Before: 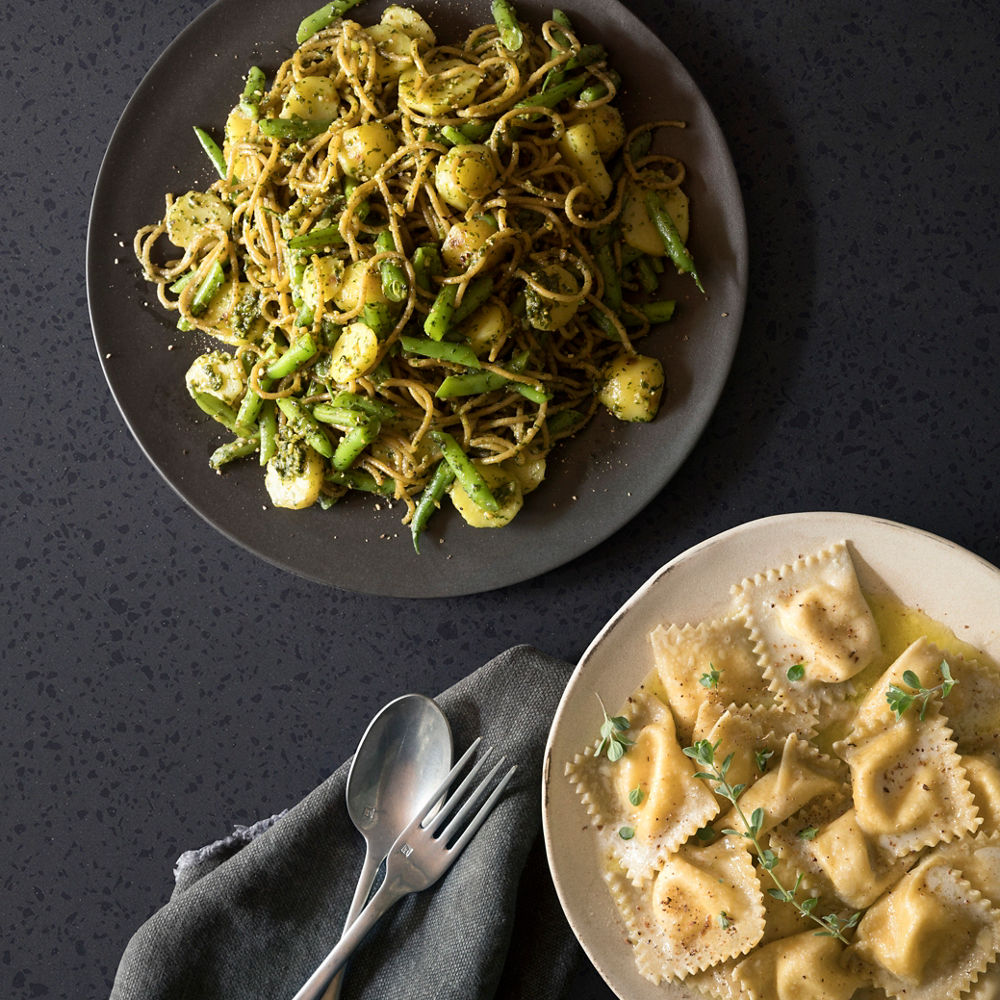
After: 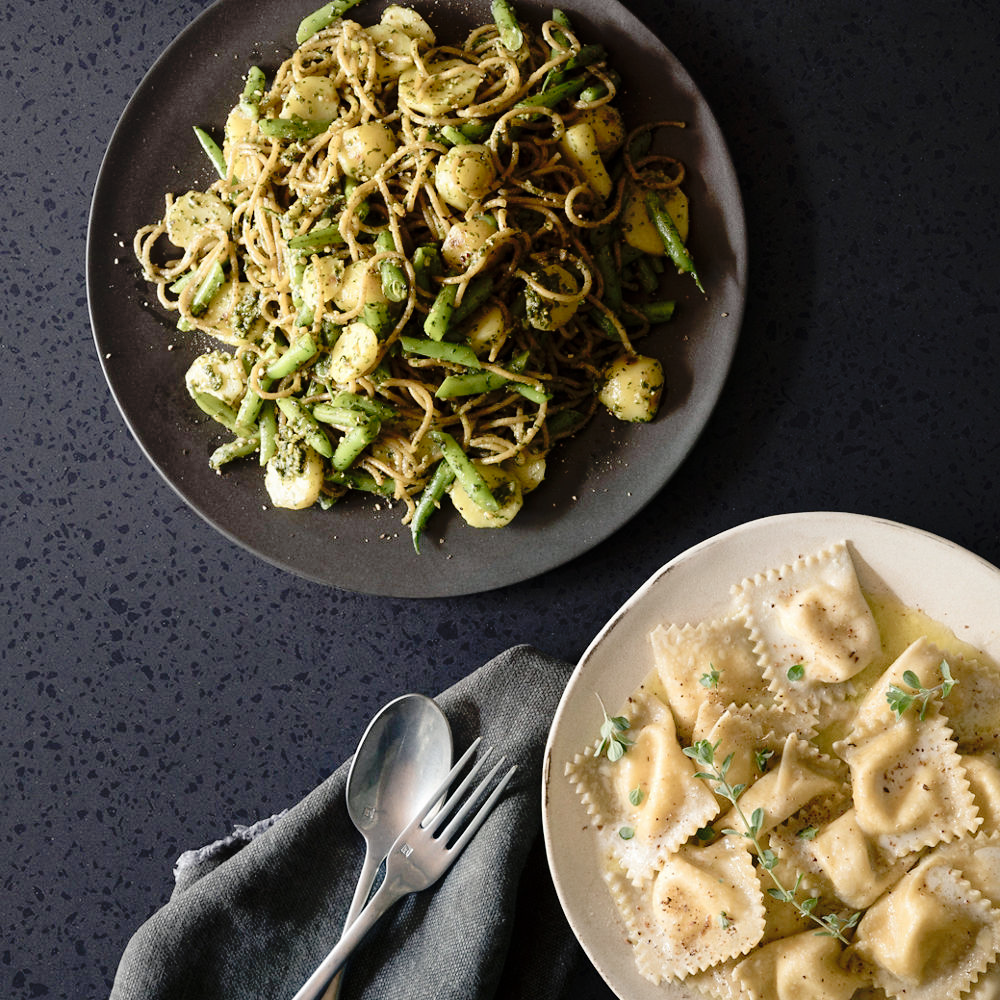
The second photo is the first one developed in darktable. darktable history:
color balance rgb: shadows lift › chroma 1.301%, shadows lift › hue 257.62°, linear chroma grading › global chroma -15.225%, perceptual saturation grading › global saturation 0.417%
tone curve: curves: ch0 [(0, 0) (0.058, 0.039) (0.168, 0.123) (0.282, 0.327) (0.45, 0.534) (0.676, 0.751) (0.89, 0.919) (1, 1)]; ch1 [(0, 0) (0.094, 0.081) (0.285, 0.299) (0.385, 0.403) (0.447, 0.455) (0.495, 0.496) (0.544, 0.552) (0.589, 0.612) (0.722, 0.728) (1, 1)]; ch2 [(0, 0) (0.257, 0.217) (0.43, 0.421) (0.498, 0.507) (0.531, 0.544) (0.56, 0.579) (0.625, 0.66) (1, 1)], preserve colors none
